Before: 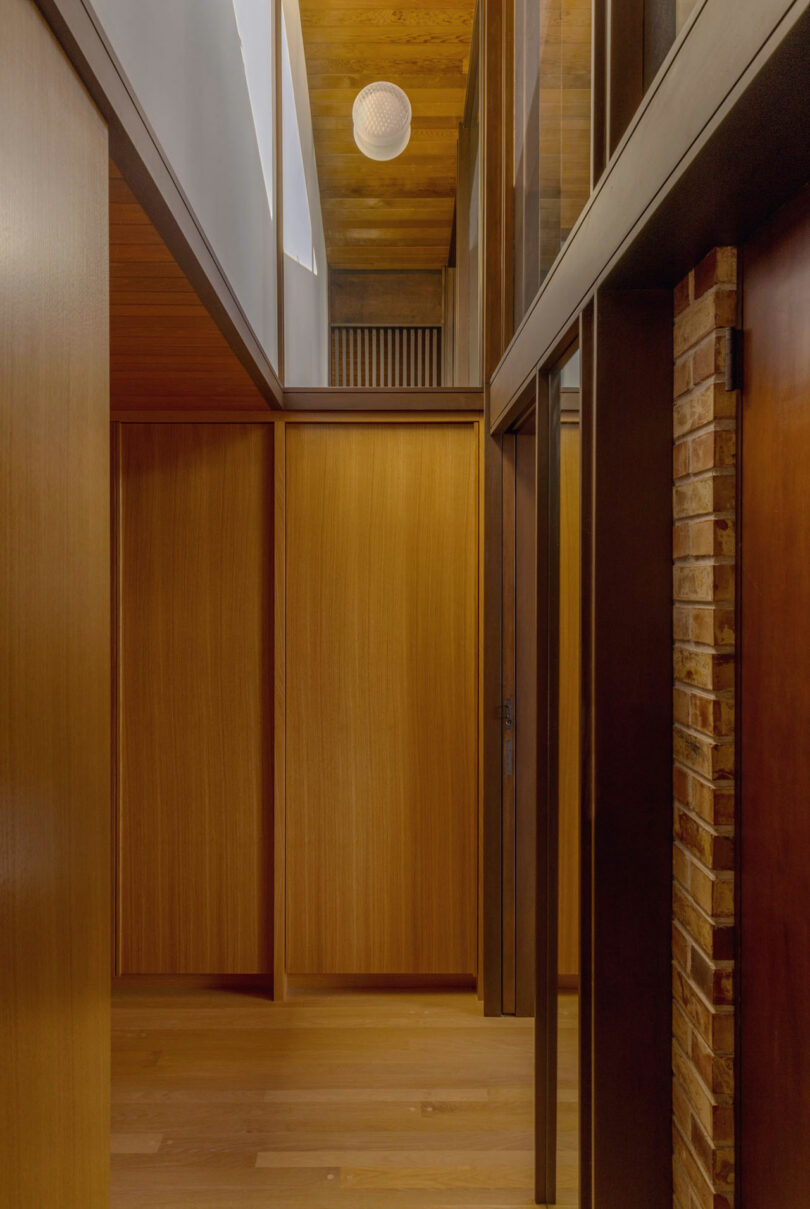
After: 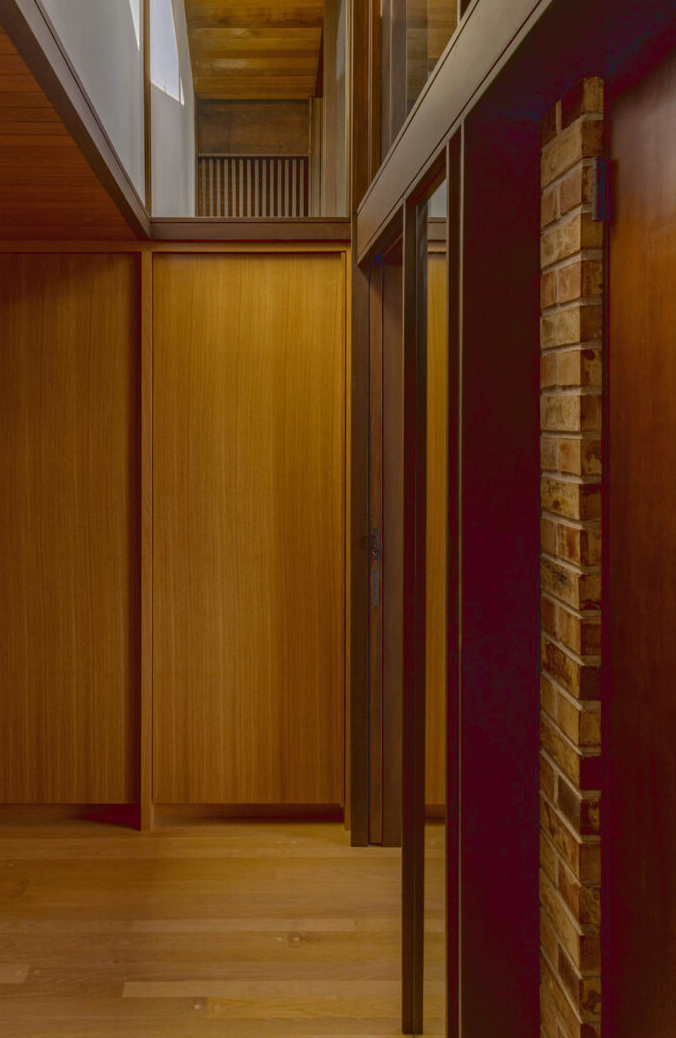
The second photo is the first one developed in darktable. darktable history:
crop: left 16.53%, top 14.13%
color zones: curves: ch1 [(0.25, 0.5) (0.747, 0.71)]
tone curve: curves: ch0 [(0.122, 0.111) (1, 1)], color space Lab, linked channels, preserve colors none
haze removal: compatibility mode true, adaptive false
